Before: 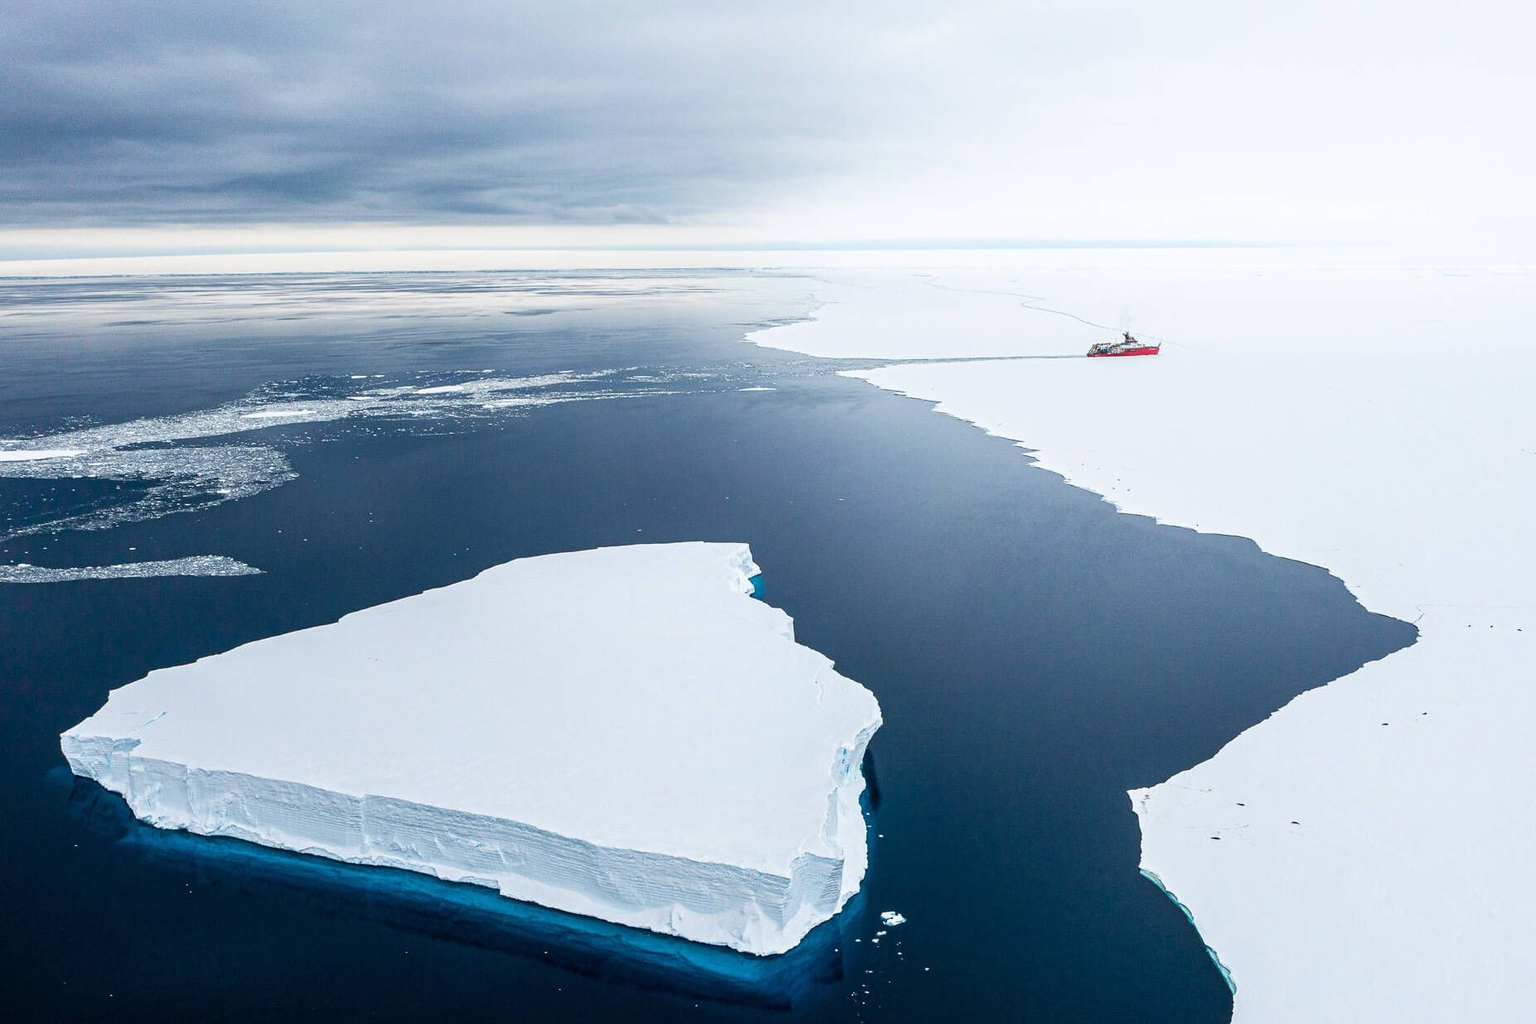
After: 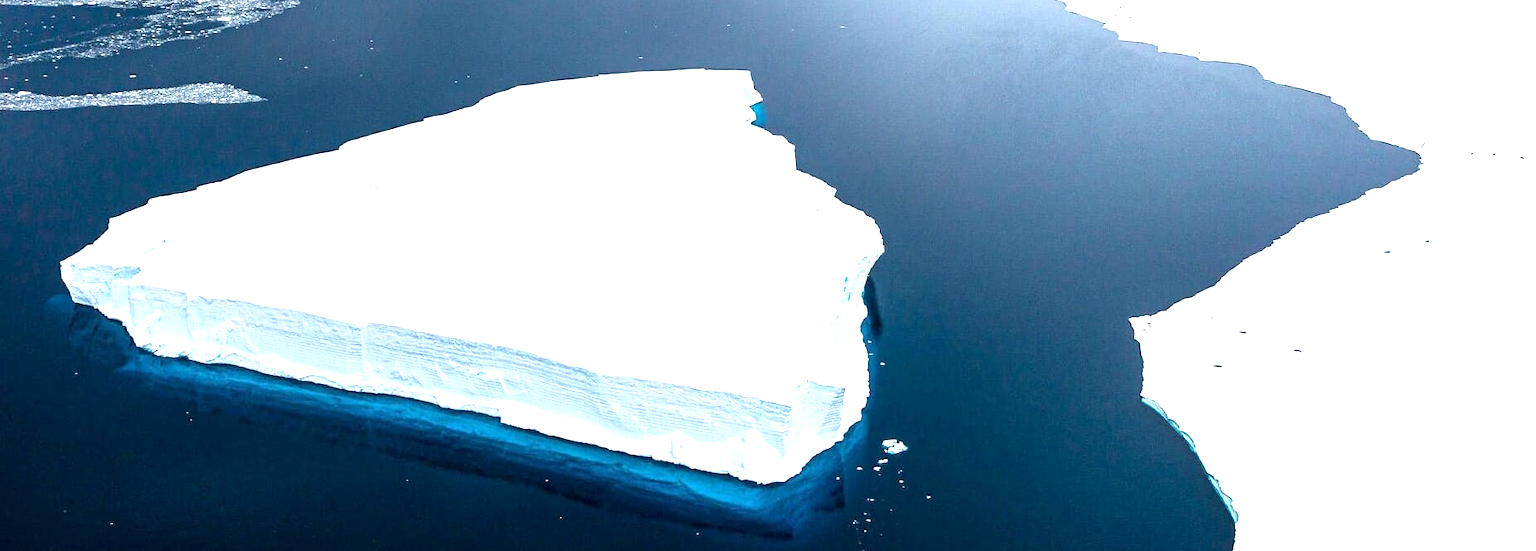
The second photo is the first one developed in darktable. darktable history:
exposure: black level correction 0.001, exposure 0.963 EV, compensate highlight preservation false
crop and rotate: top 46.192%, right 0.12%
